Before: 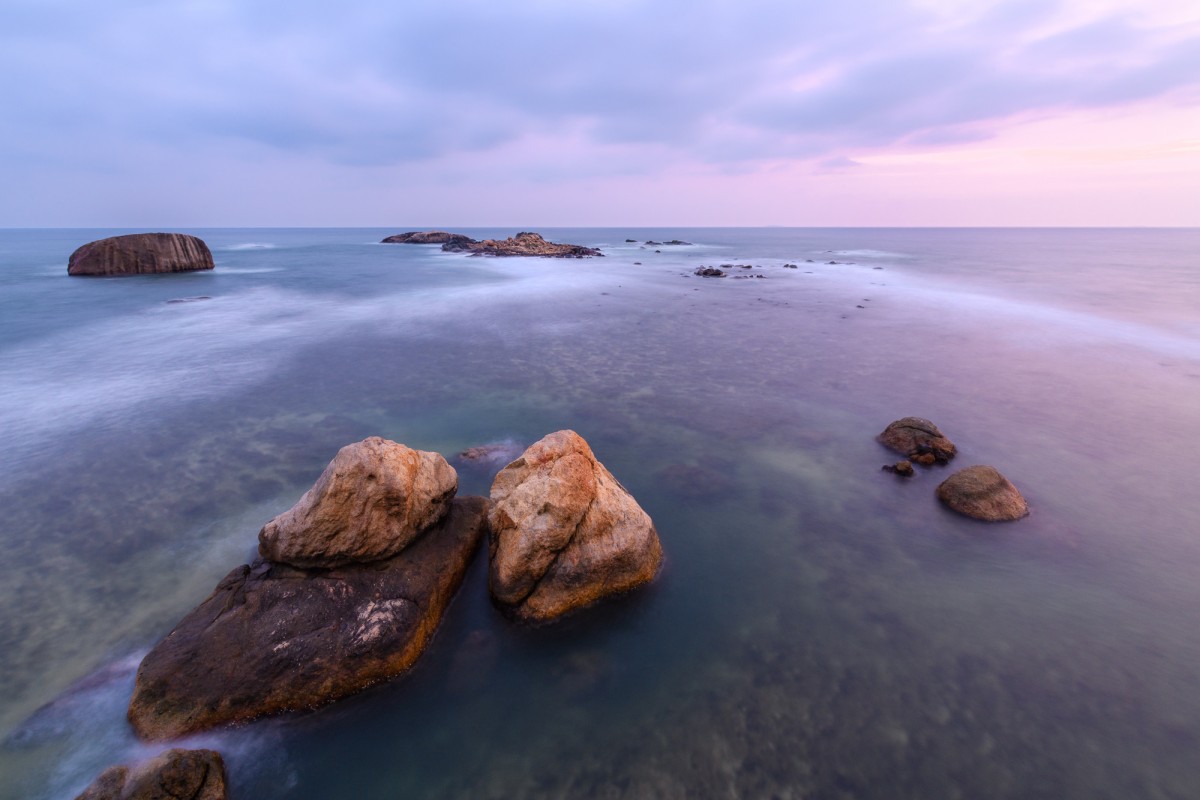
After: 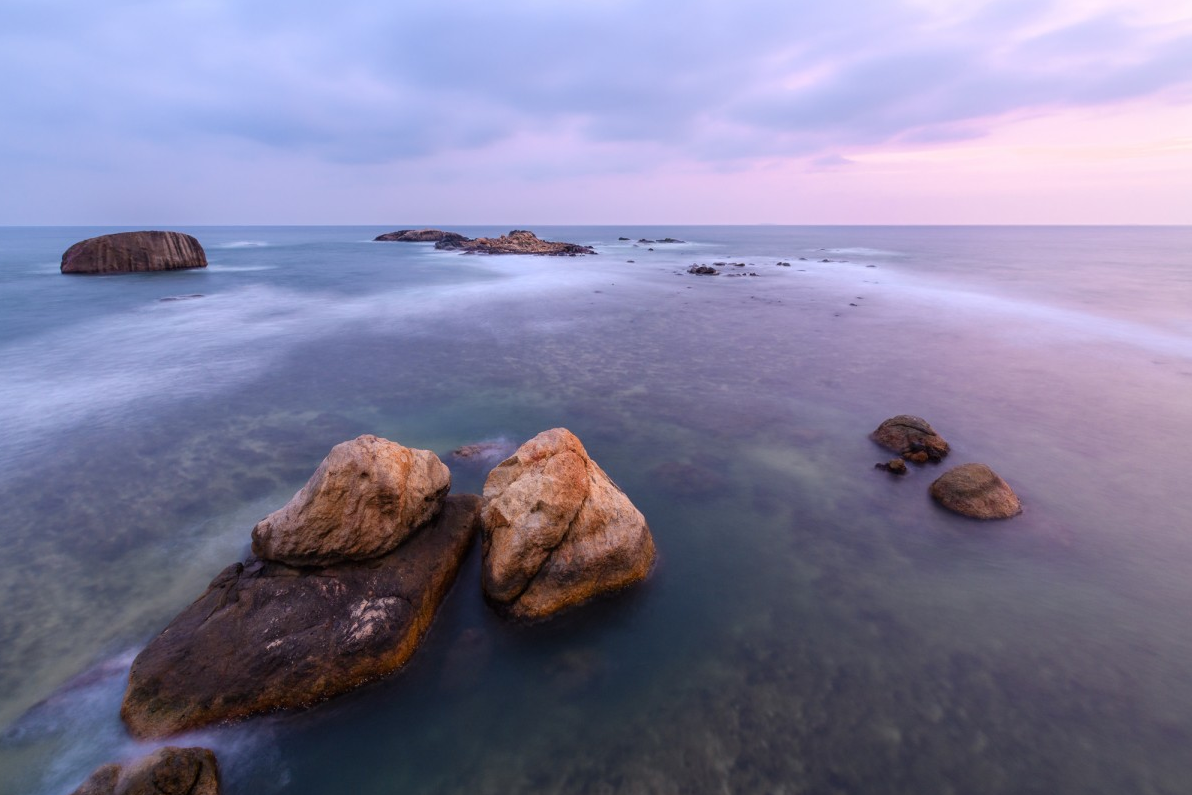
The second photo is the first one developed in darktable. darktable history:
crop and rotate: left 0.655%, top 0.322%, bottom 0.286%
